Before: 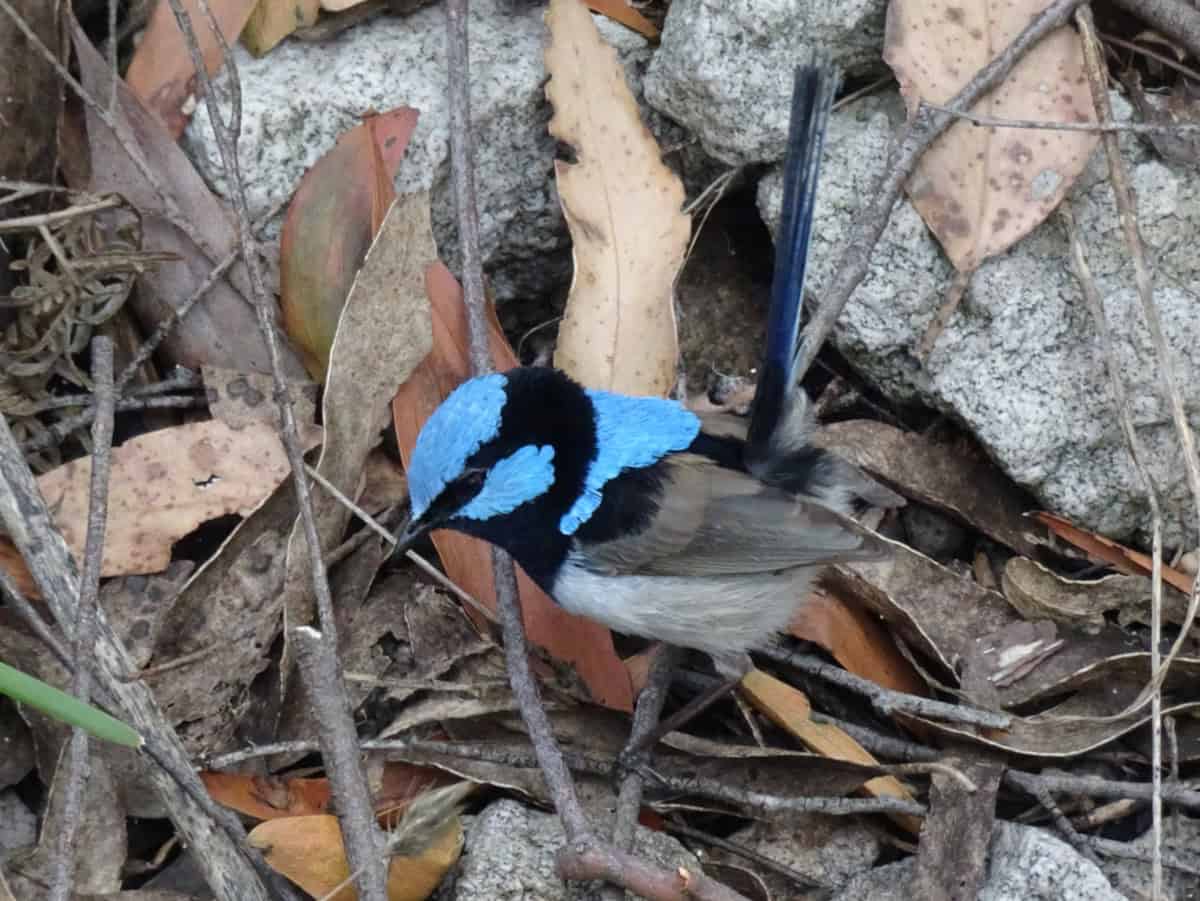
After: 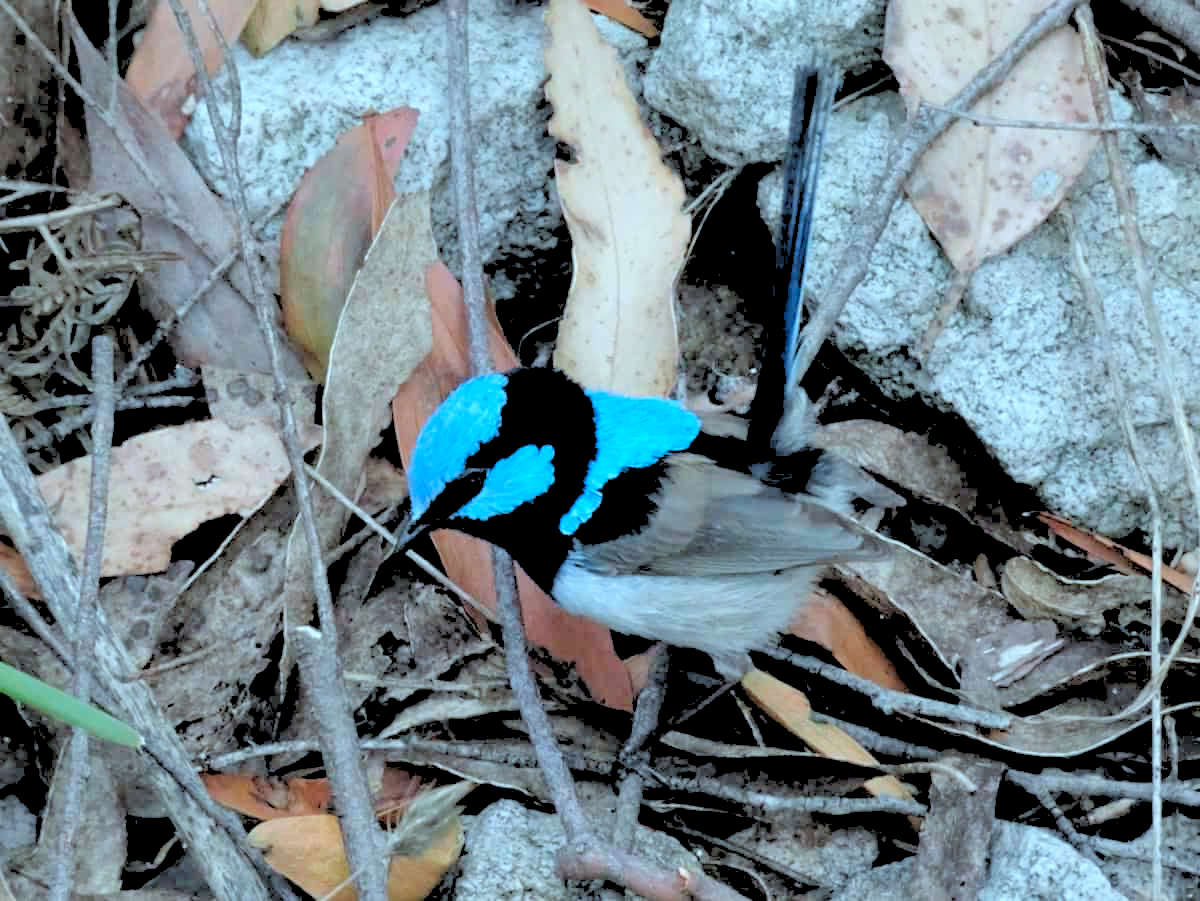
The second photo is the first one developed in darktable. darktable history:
color correction: highlights a* -11.71, highlights b* -15.58
rgb levels: levels [[0.027, 0.429, 0.996], [0, 0.5, 1], [0, 0.5, 1]]
